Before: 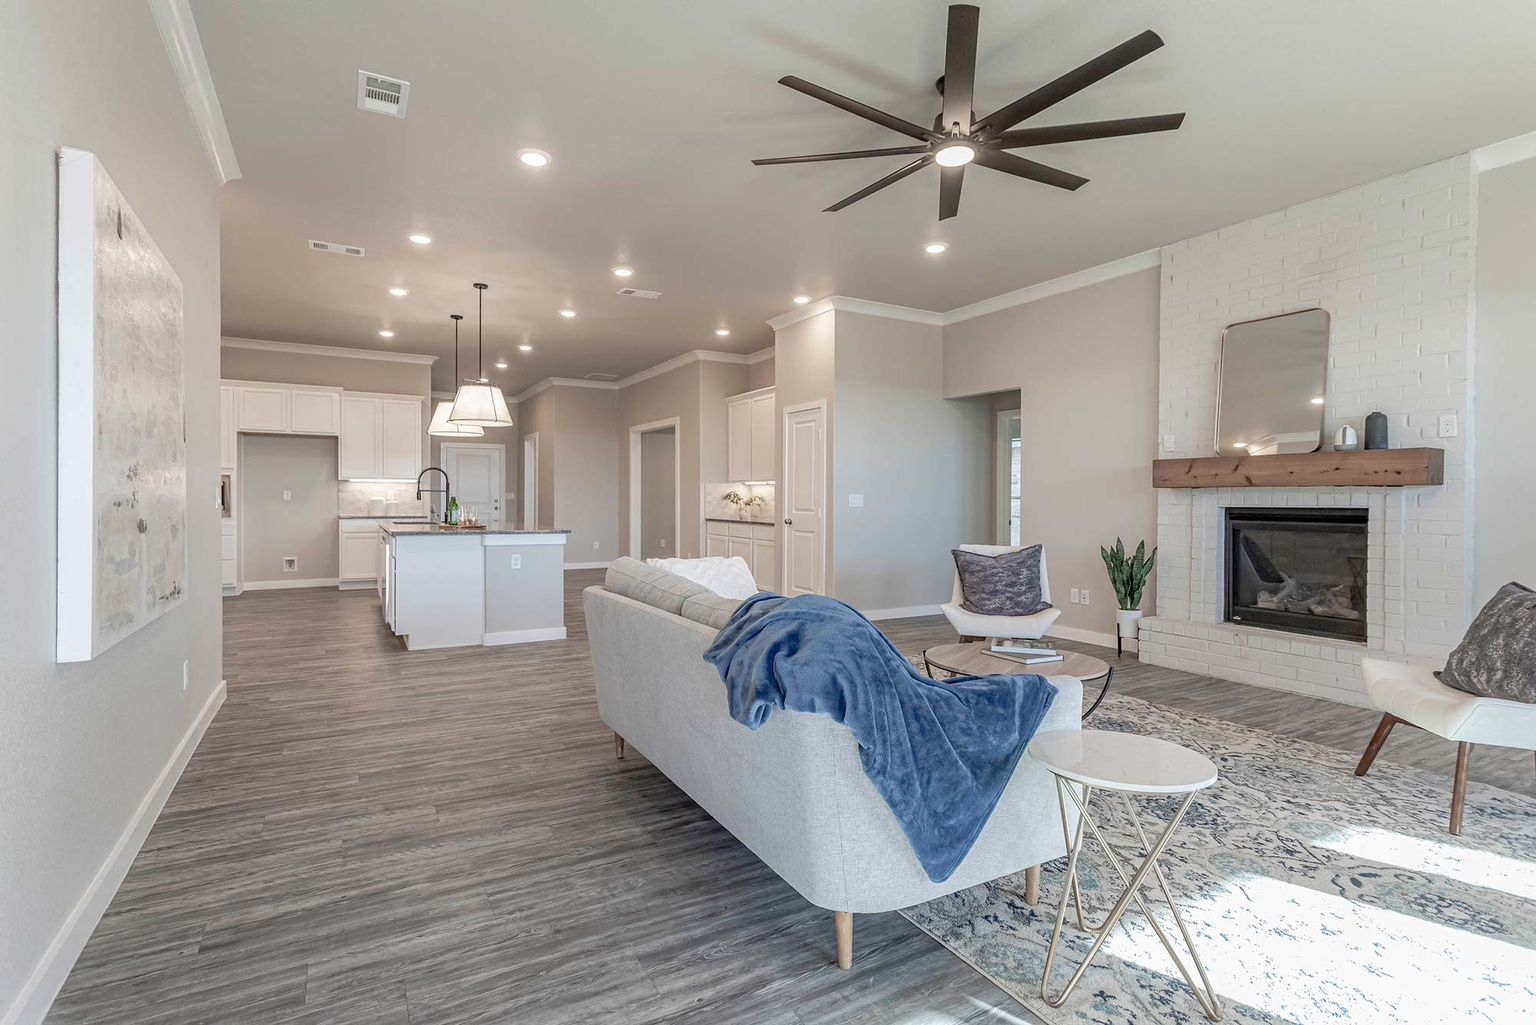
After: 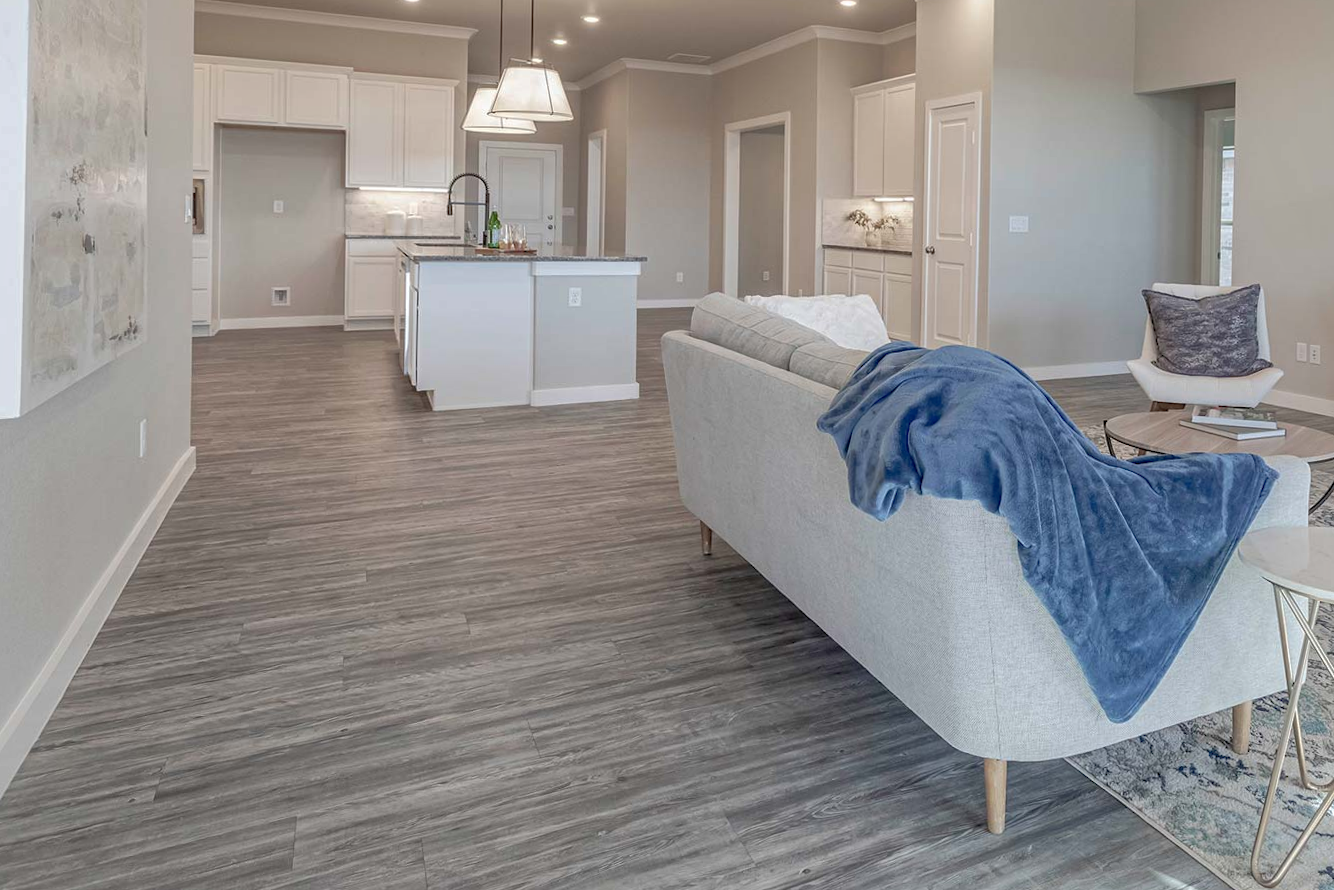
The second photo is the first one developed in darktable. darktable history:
crop and rotate: angle -0.82°, left 3.85%, top 31.828%, right 27.992%
shadows and highlights: on, module defaults
